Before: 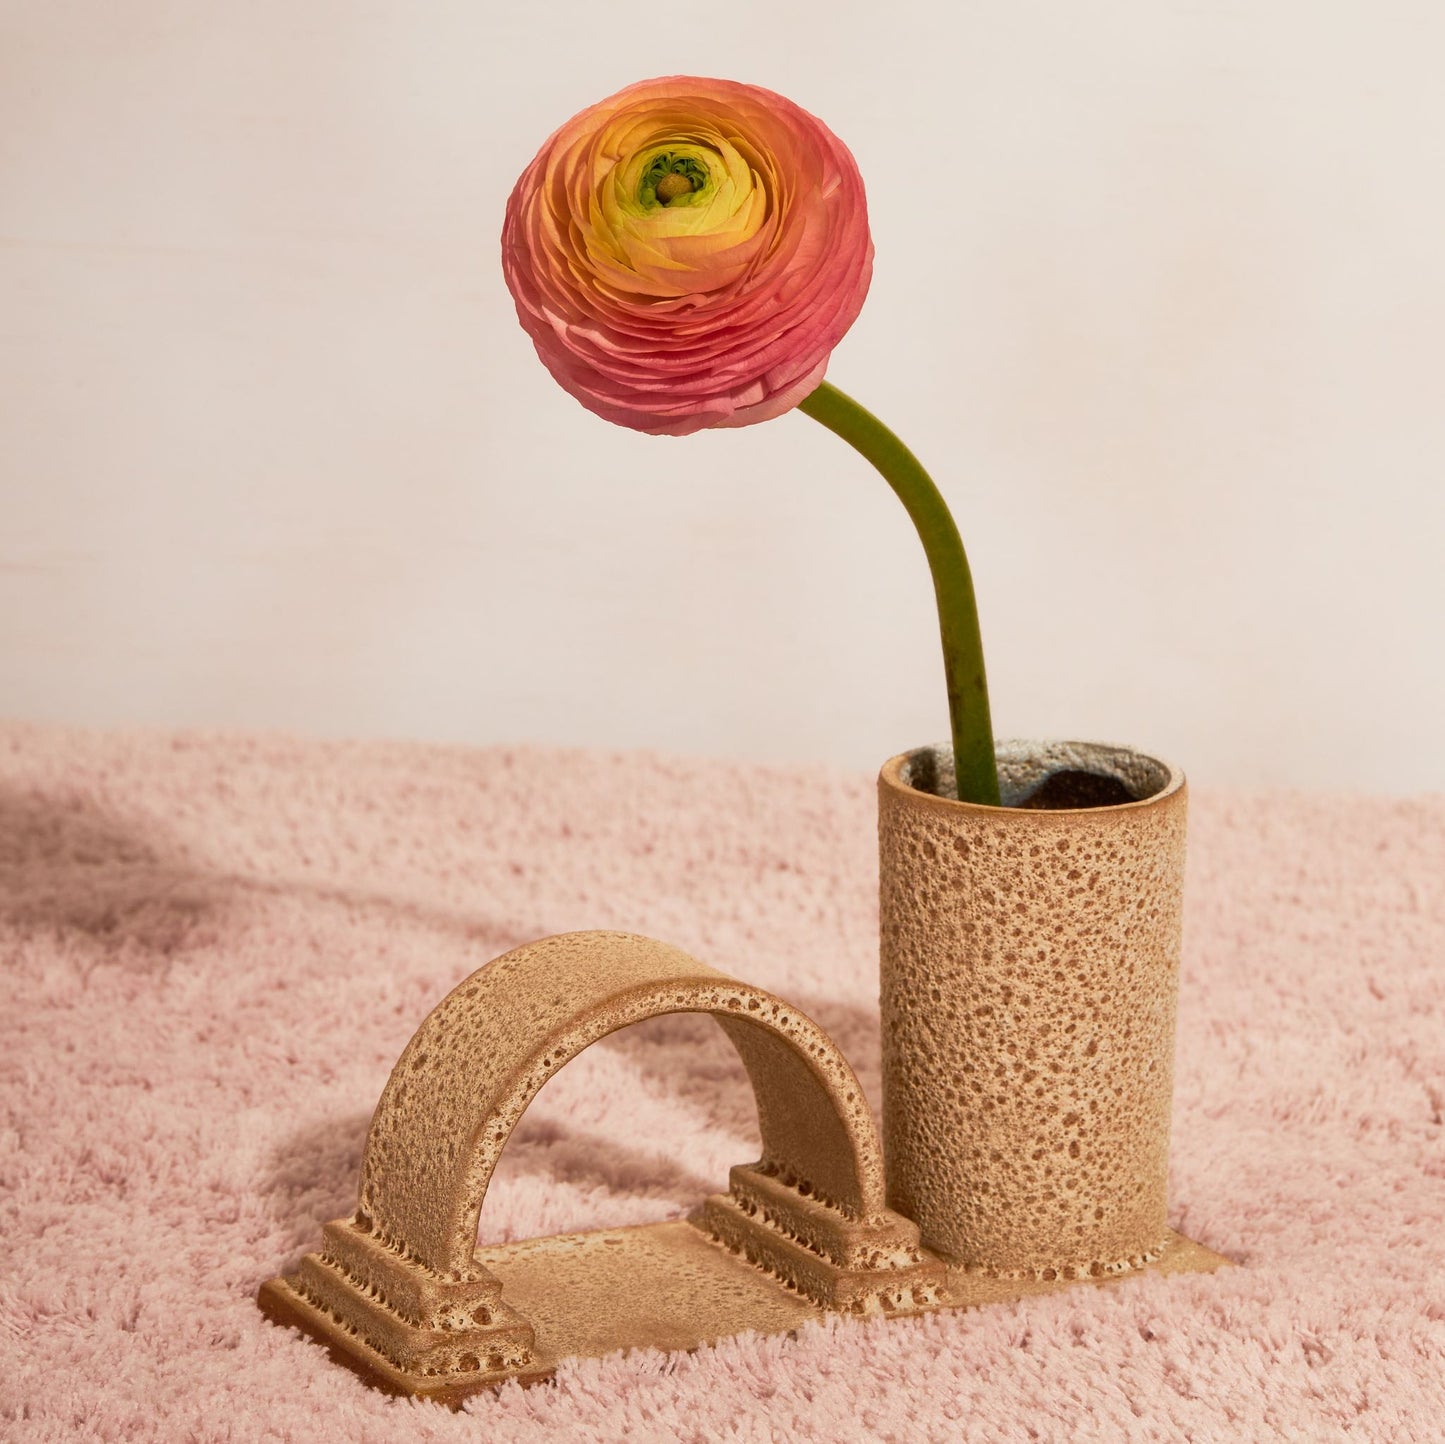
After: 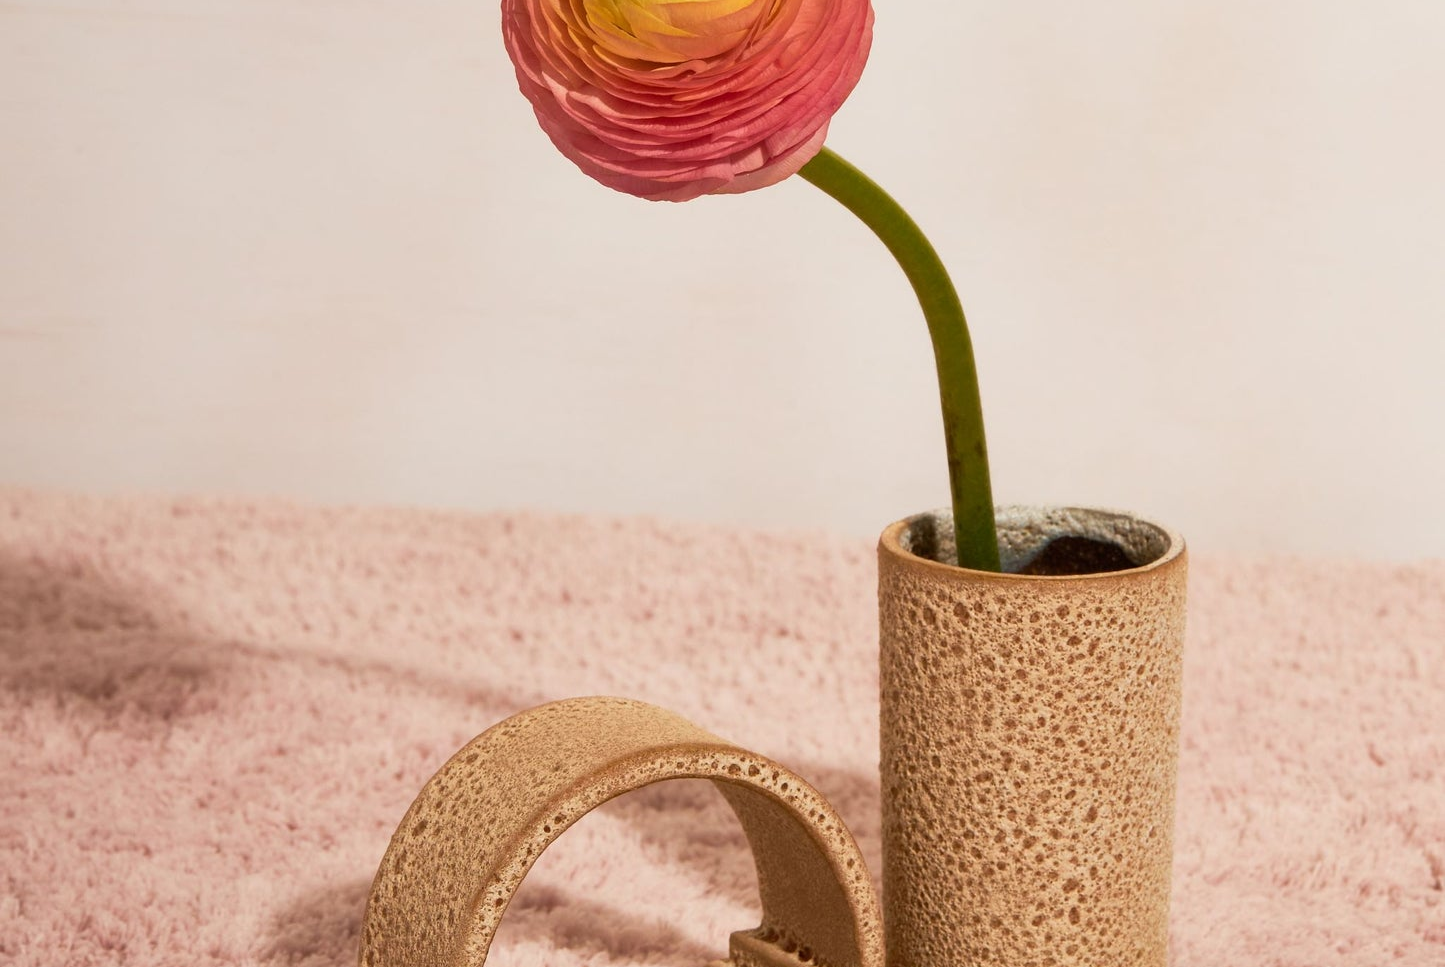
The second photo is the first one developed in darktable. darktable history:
crop: top 16.264%, bottom 16.738%
